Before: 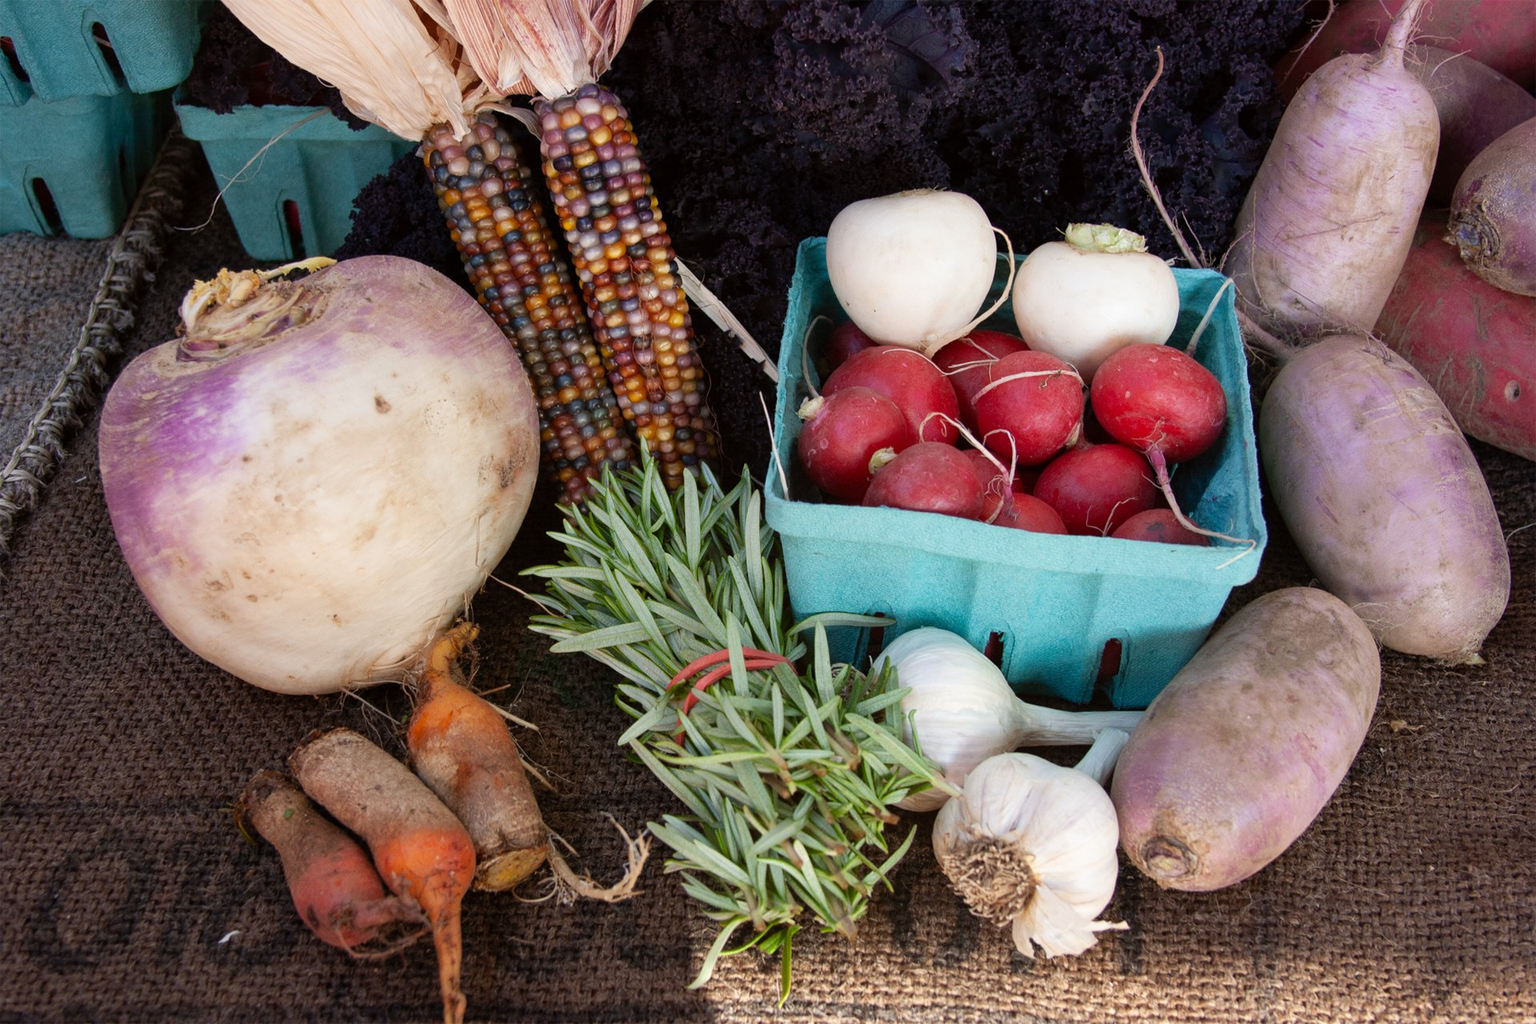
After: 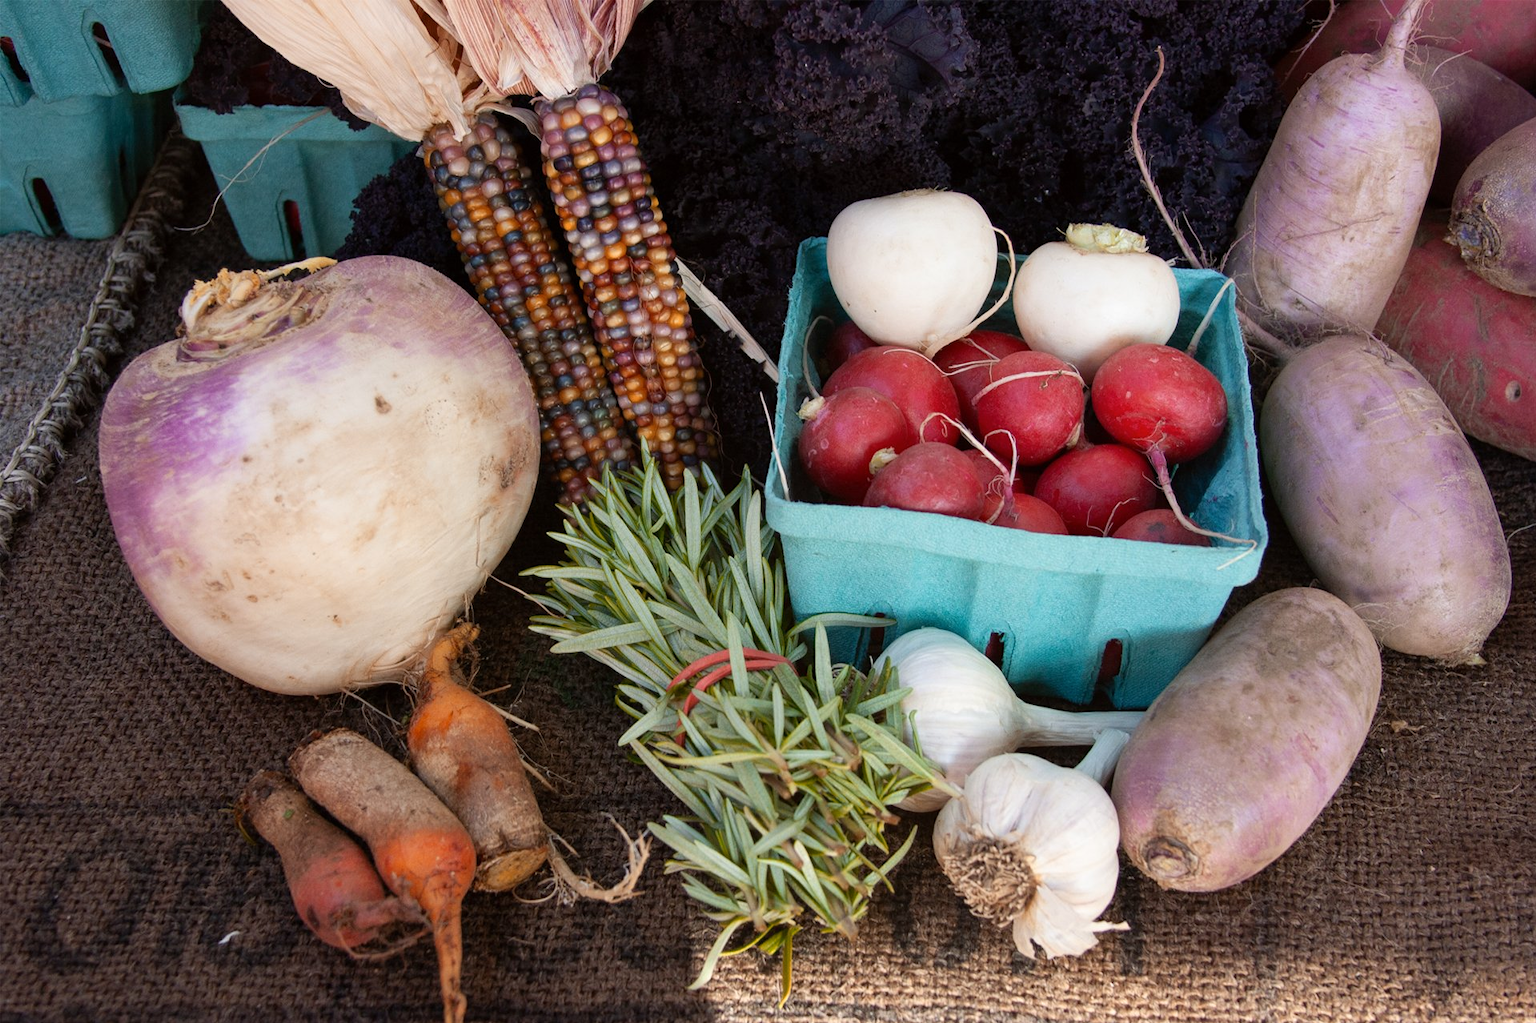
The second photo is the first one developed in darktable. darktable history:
crop: left 0.009%
color zones: curves: ch2 [(0, 0.5) (0.143, 0.5) (0.286, 0.416) (0.429, 0.5) (0.571, 0.5) (0.714, 0.5) (0.857, 0.5) (1, 0.5)]
exposure: compensate exposure bias true, compensate highlight preservation false
